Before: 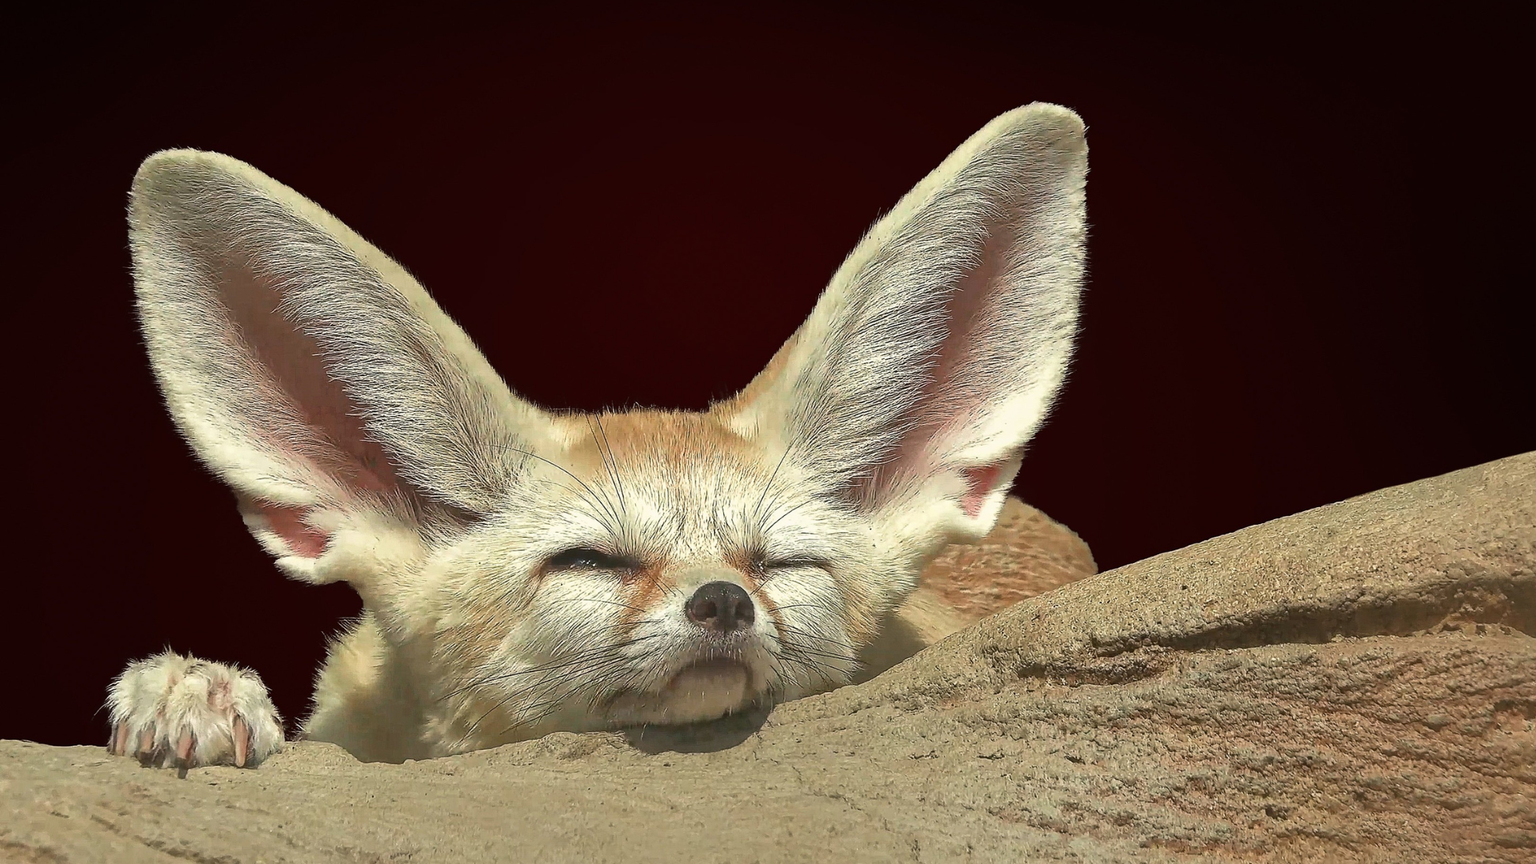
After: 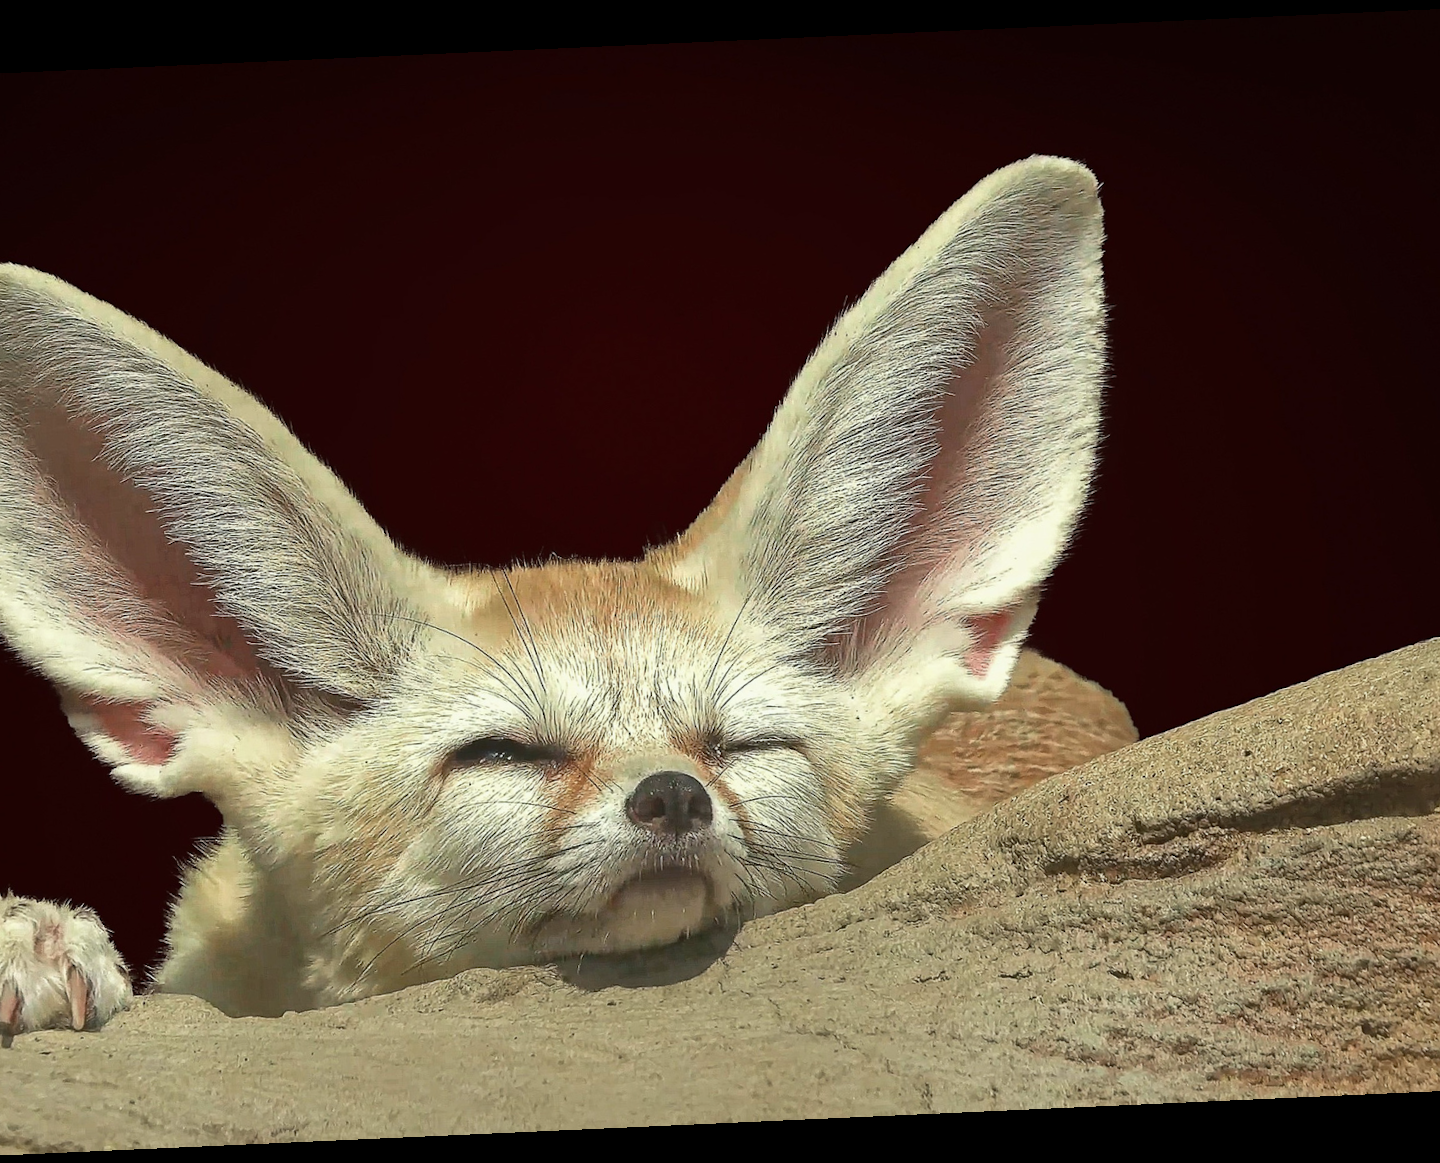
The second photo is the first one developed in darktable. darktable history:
crop: left 13.443%, right 13.31%
rotate and perspective: rotation -2.56°, automatic cropping off
white balance: red 0.978, blue 0.999
